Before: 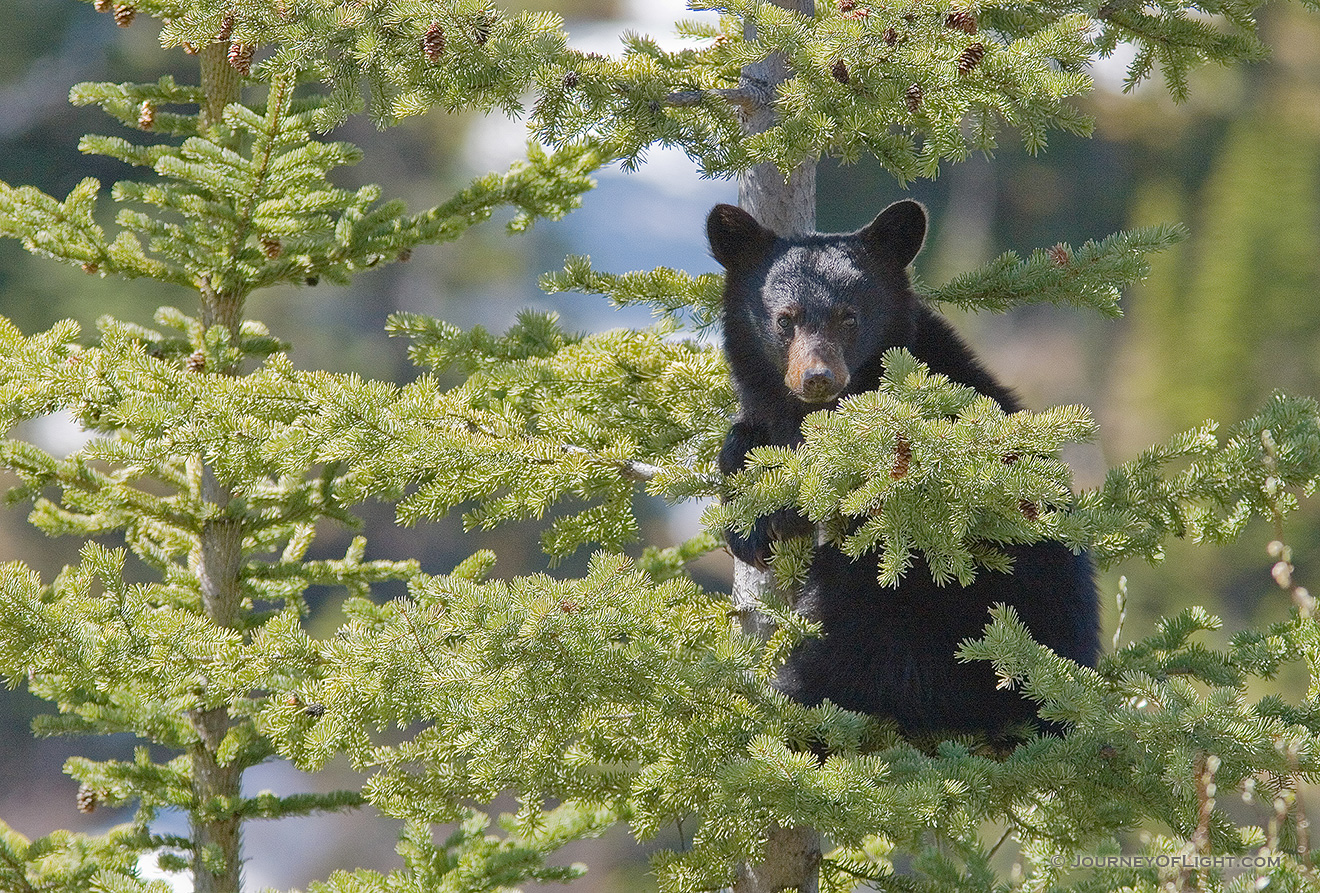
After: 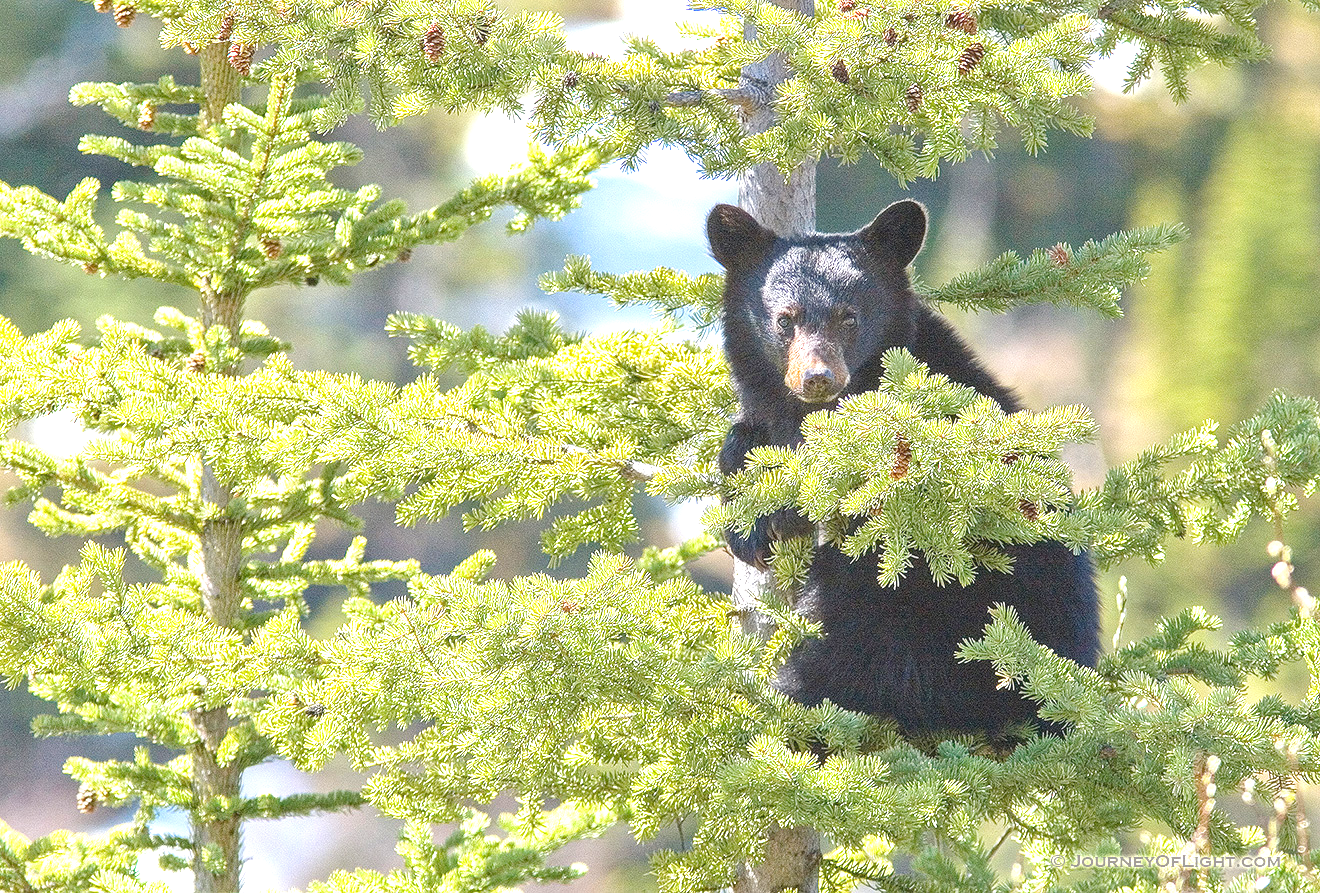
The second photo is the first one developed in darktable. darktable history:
exposure: black level correction 0, exposure 1.3 EV, compensate exposure bias true, compensate highlight preservation false
local contrast: detail 110%
